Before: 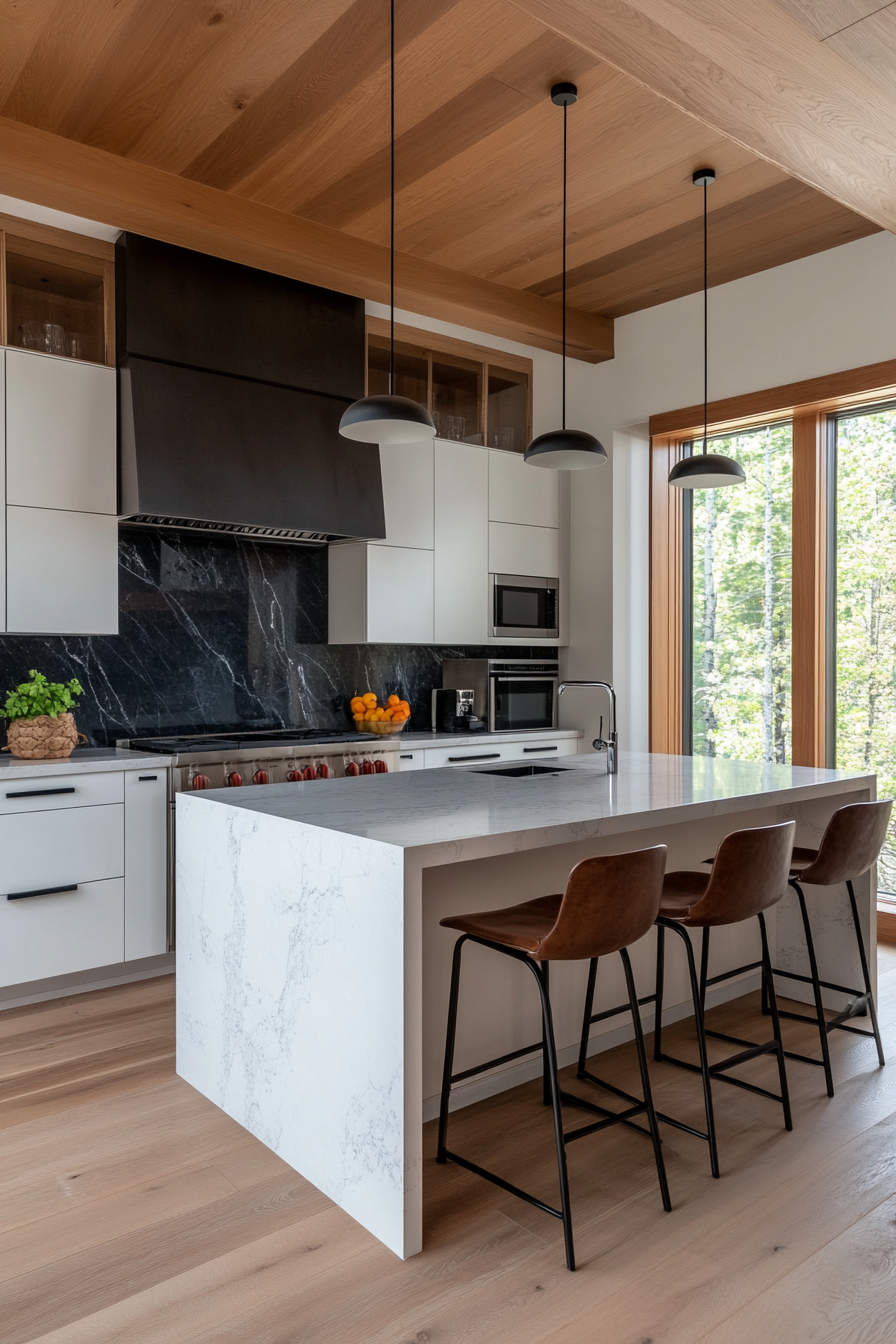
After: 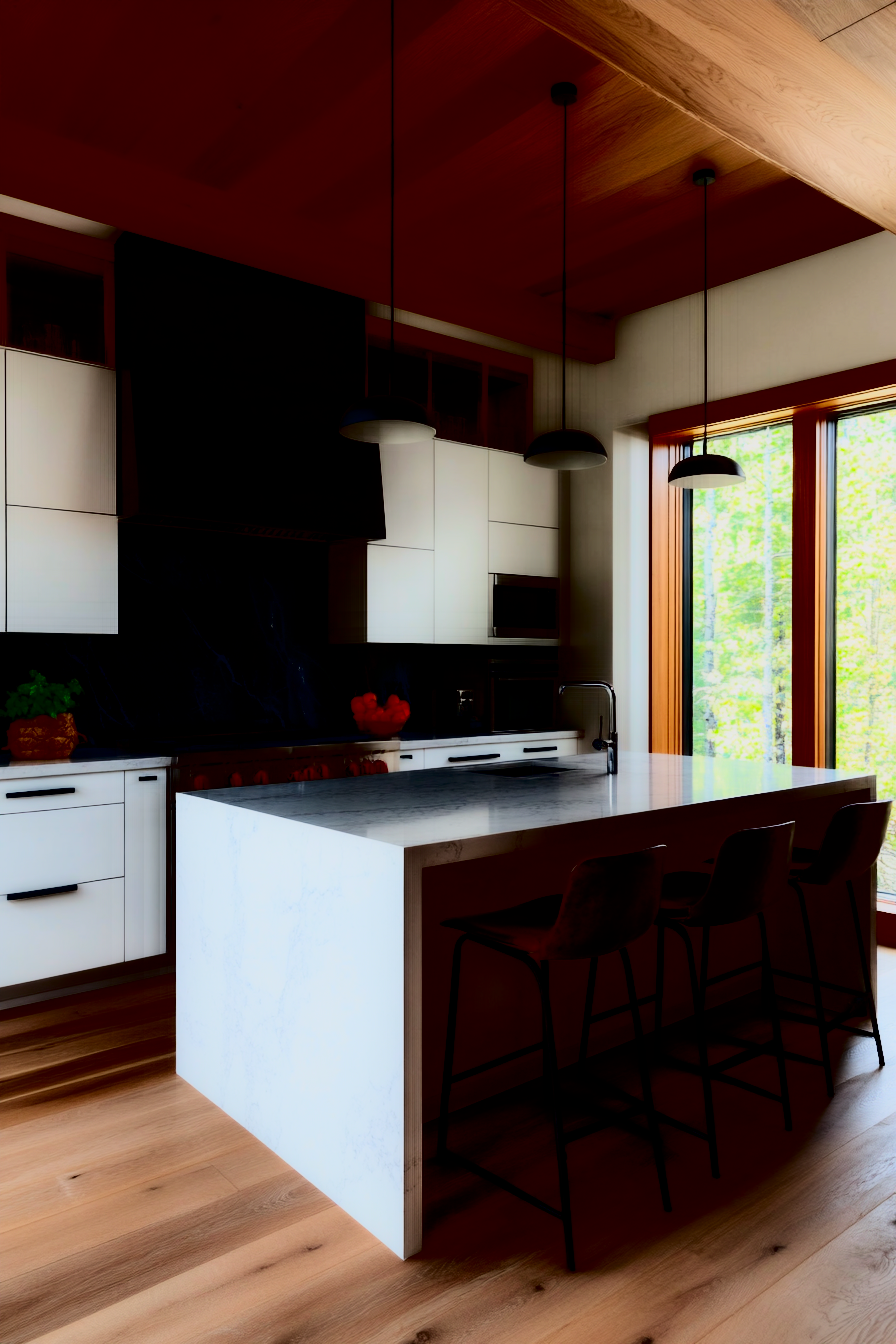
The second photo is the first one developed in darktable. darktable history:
filmic rgb: black relative exposure -3.15 EV, white relative exposure 7.01 EV, threshold 3.04 EV, hardness 1.47, contrast 1.341, color science v6 (2022), iterations of high-quality reconstruction 0, enable highlight reconstruction true
contrast brightness saturation: contrast 0.762, brightness -0.994, saturation 0.992
contrast equalizer: y [[0.5, 0.542, 0.583, 0.625, 0.667, 0.708], [0.5 ×6], [0.5 ×6], [0, 0.033, 0.067, 0.1, 0.133, 0.167], [0, 0.05, 0.1, 0.15, 0.2, 0.25]], mix -0.995
